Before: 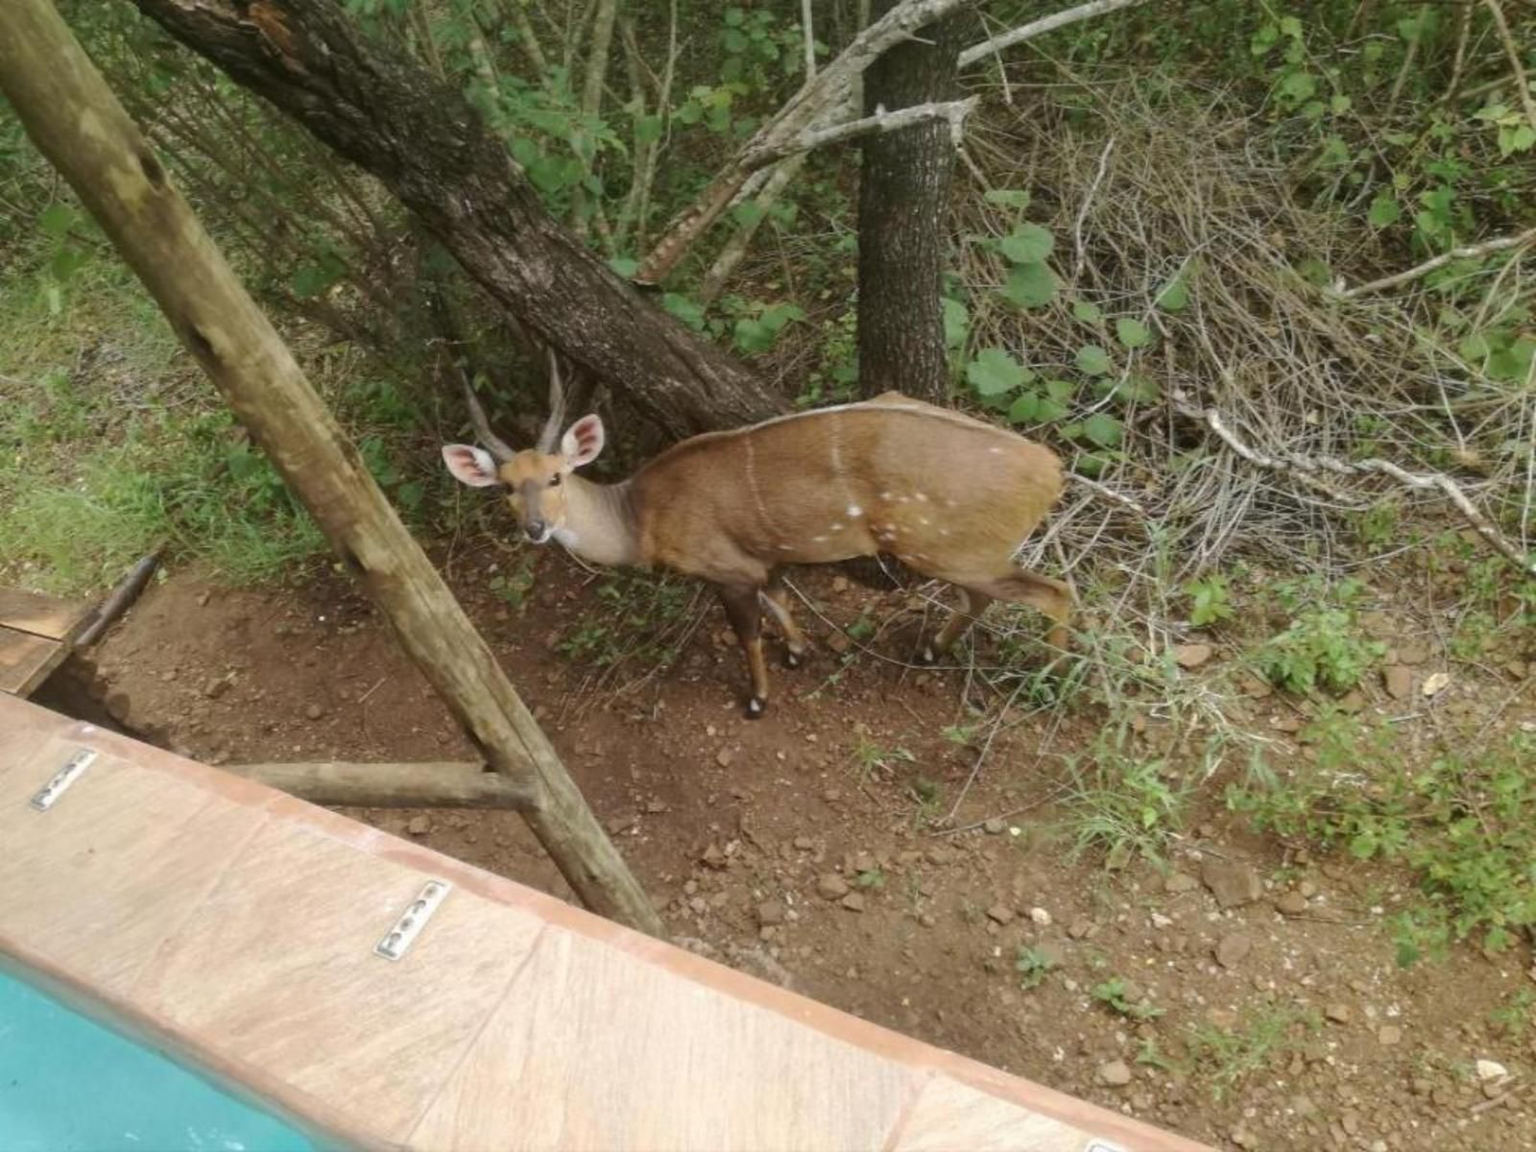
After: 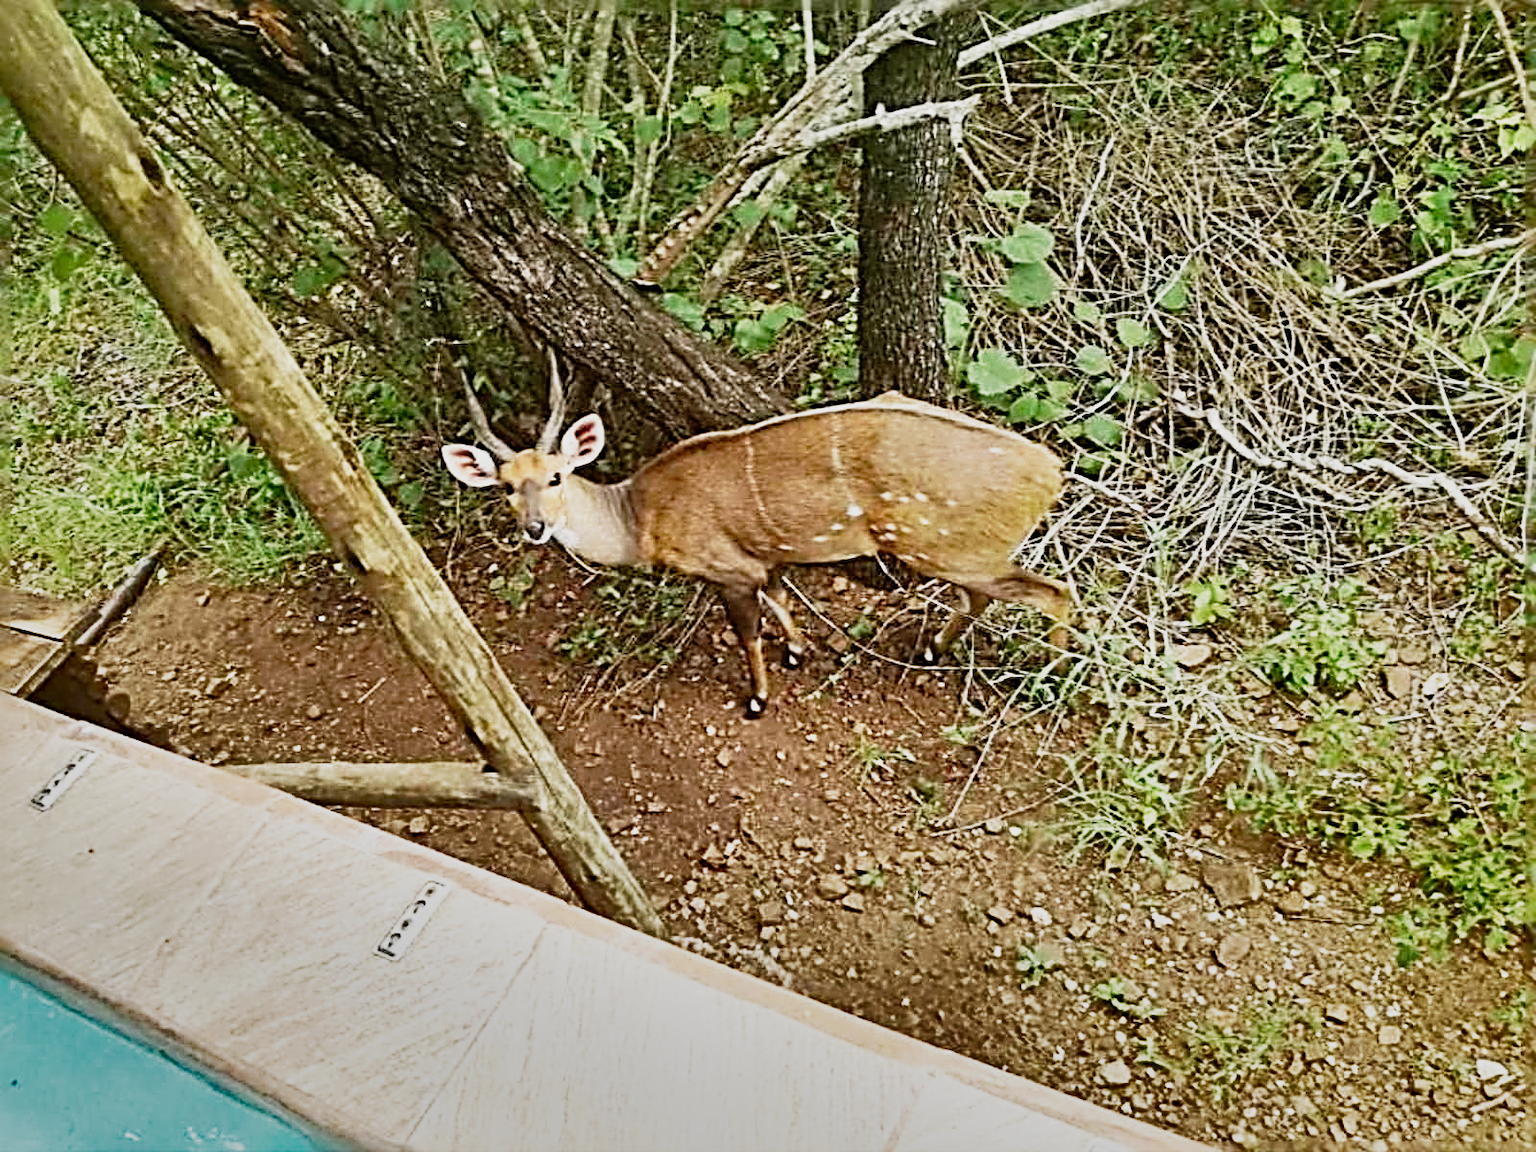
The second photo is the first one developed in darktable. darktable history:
tone equalizer: on, module defaults
sharpen: radius 4.041, amount 1.992
shadows and highlights: shadows 80.78, white point adjustment -8.92, highlights -61.38, soften with gaussian
base curve: curves: ch0 [(0, 0) (0.012, 0.01) (0.073, 0.168) (0.31, 0.711) (0.645, 0.957) (1, 1)], preserve colors none
